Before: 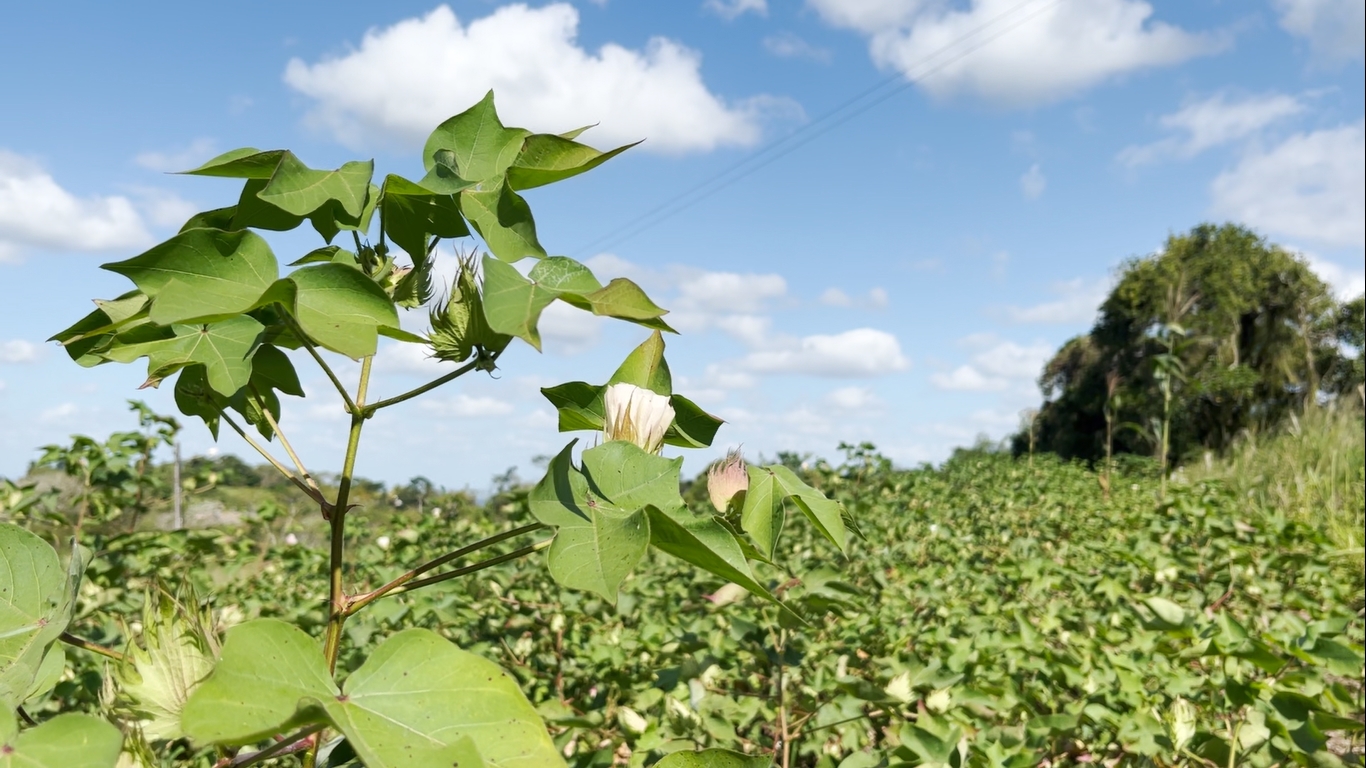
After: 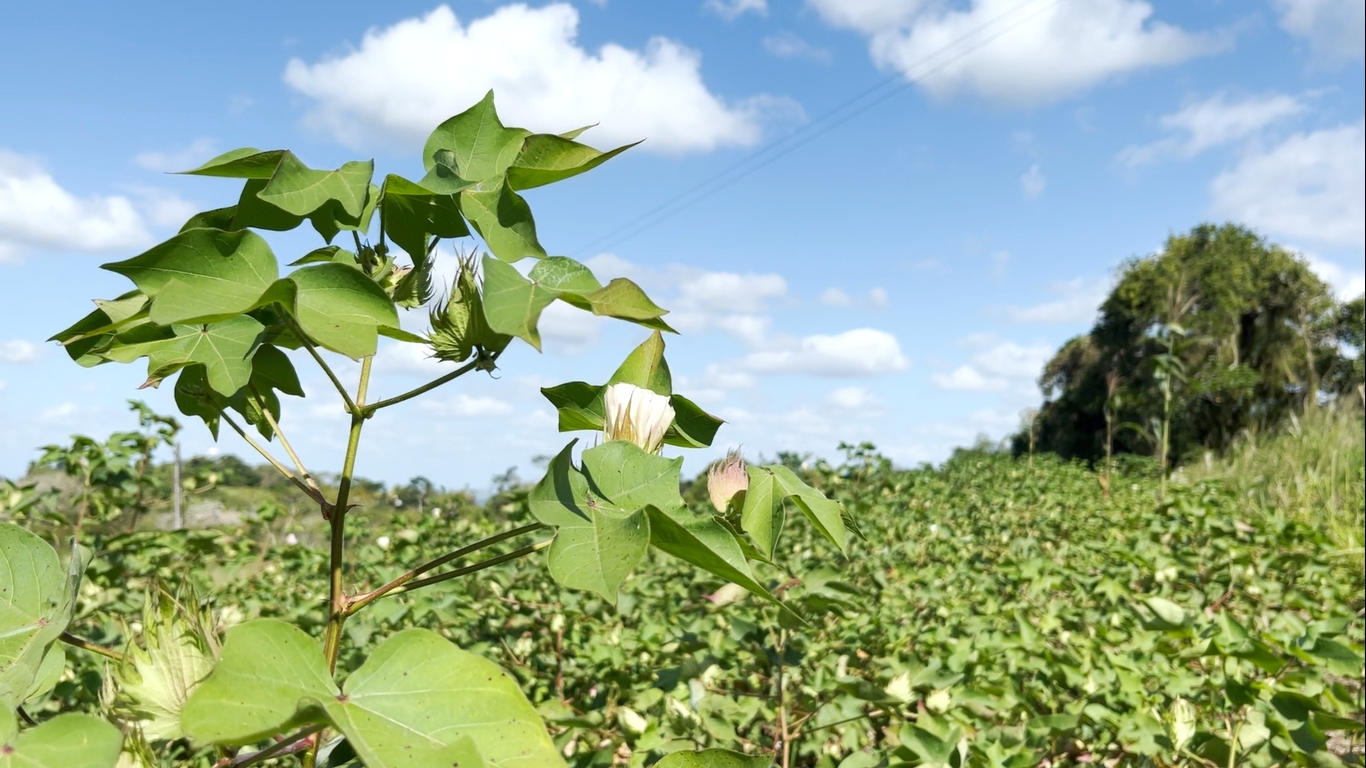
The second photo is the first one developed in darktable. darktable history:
white balance: red 0.986, blue 1.01
exposure: exposure 0.131 EV, compensate highlight preservation false
